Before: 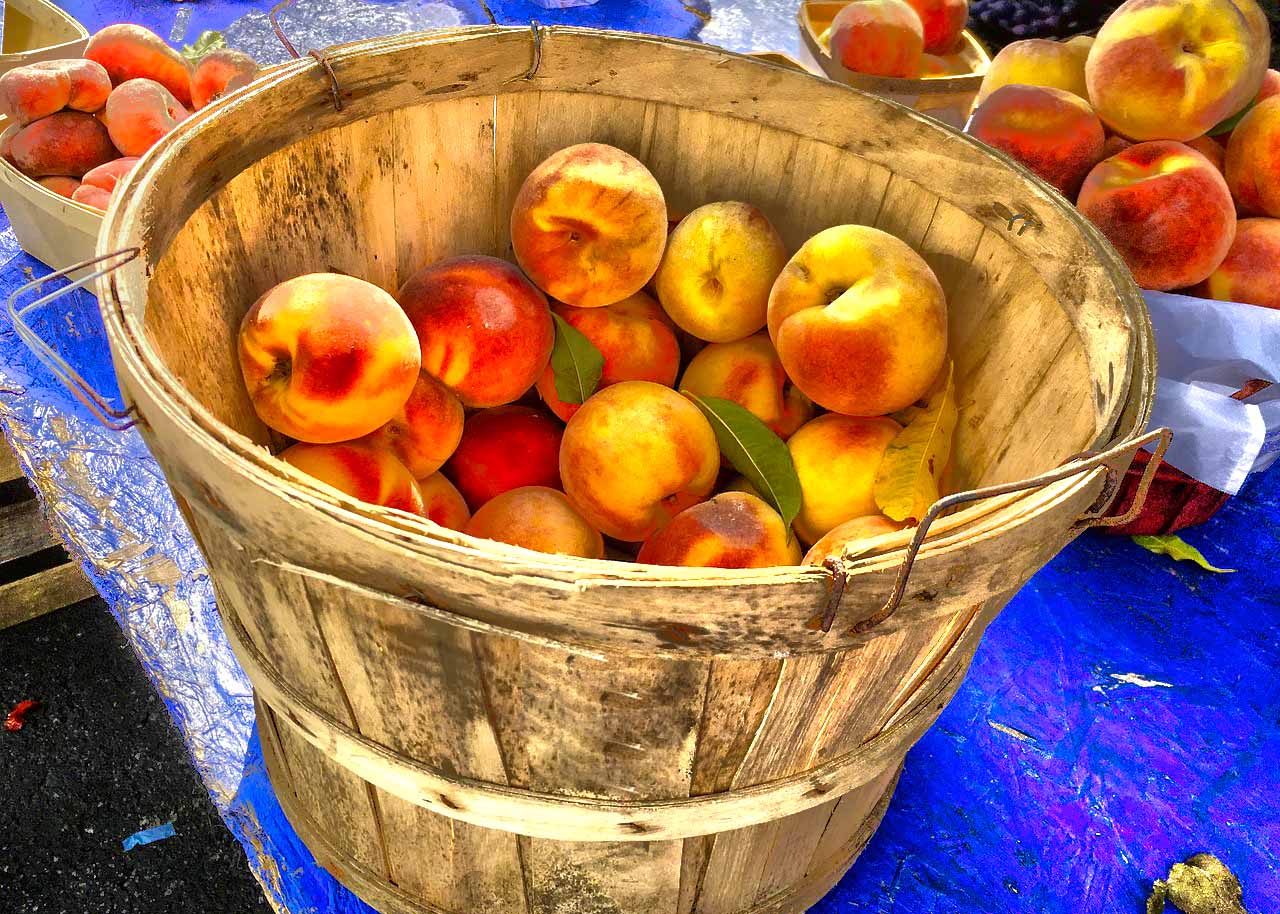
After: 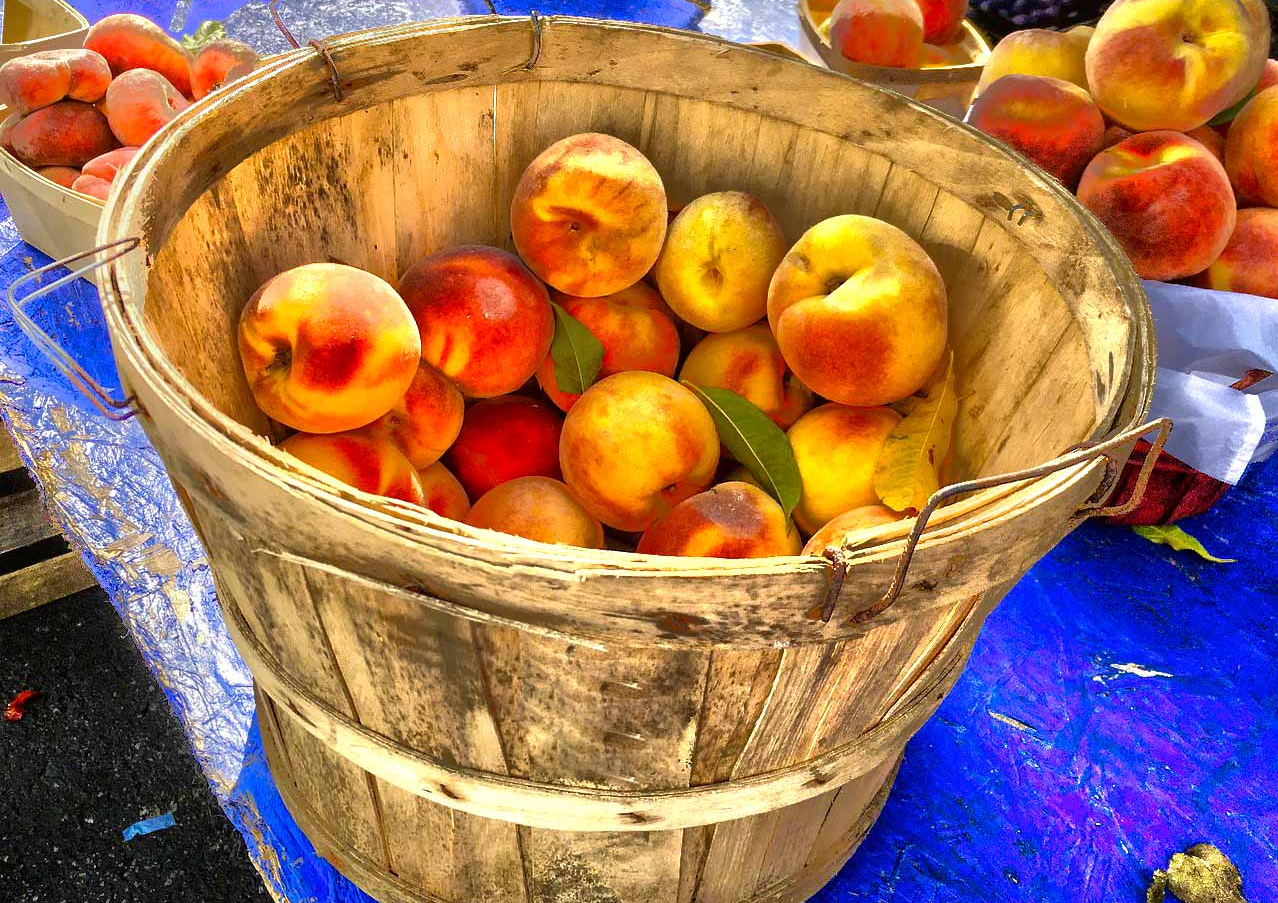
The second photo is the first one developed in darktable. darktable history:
crop: top 1.16%, right 0.11%
